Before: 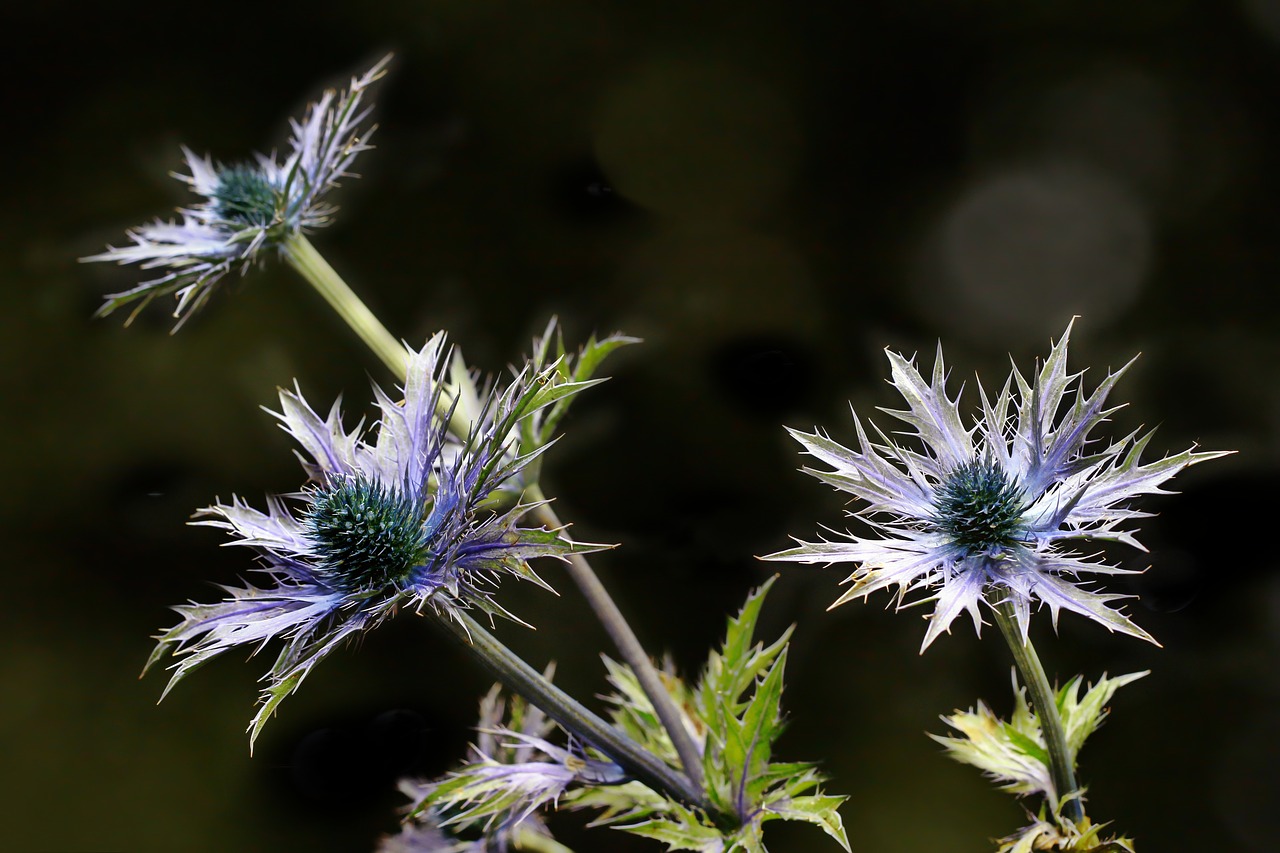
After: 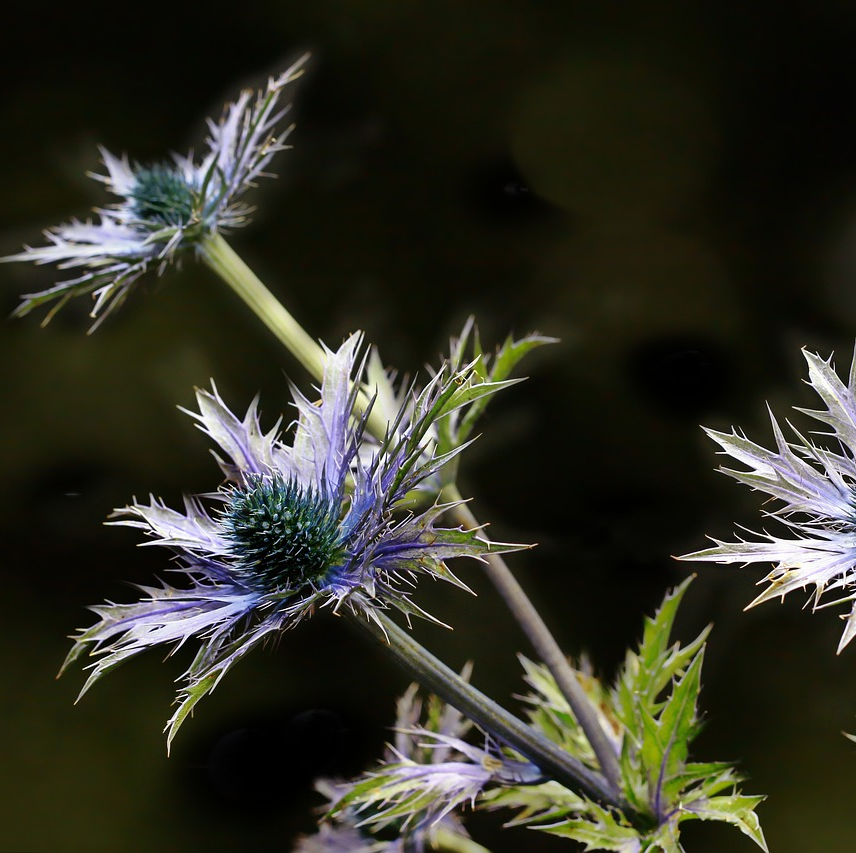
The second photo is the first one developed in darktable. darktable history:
crop and rotate: left 6.505%, right 26.605%
